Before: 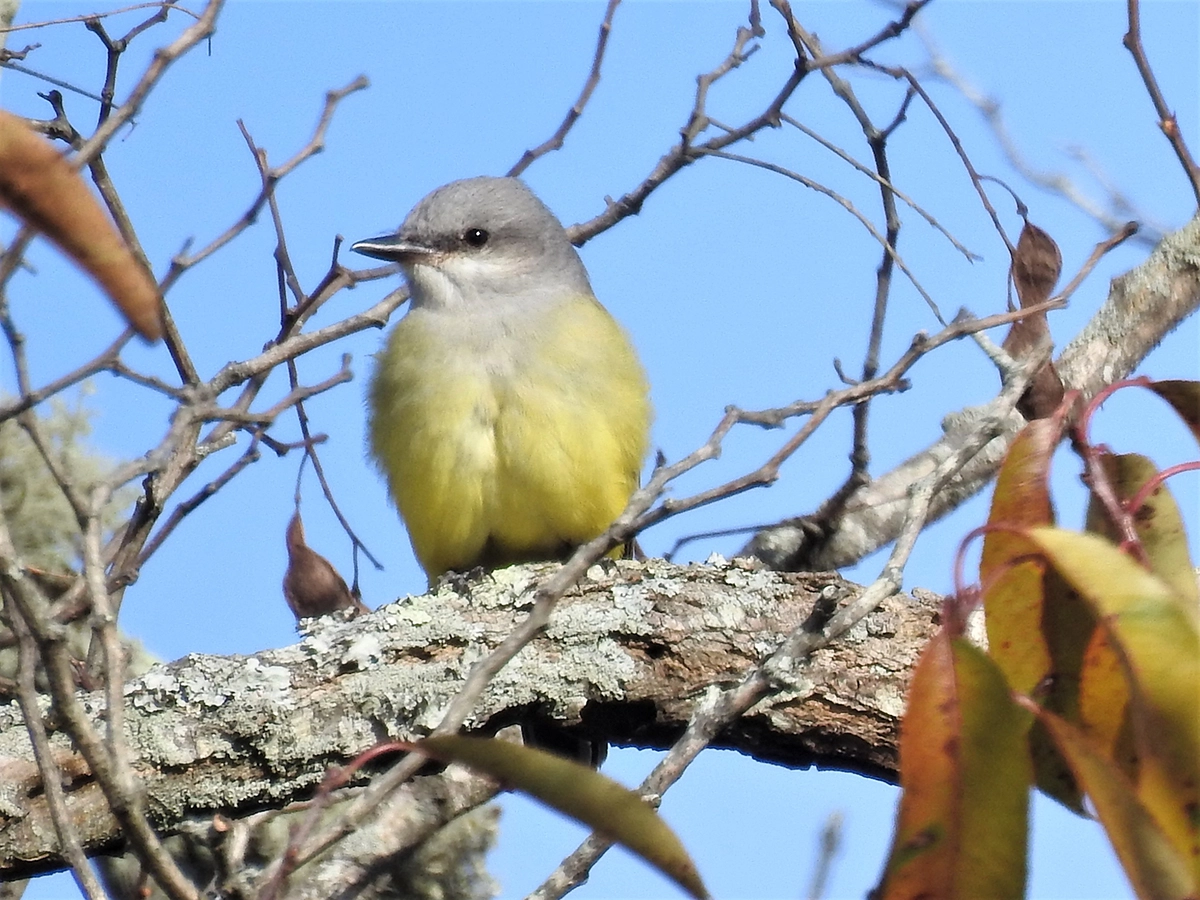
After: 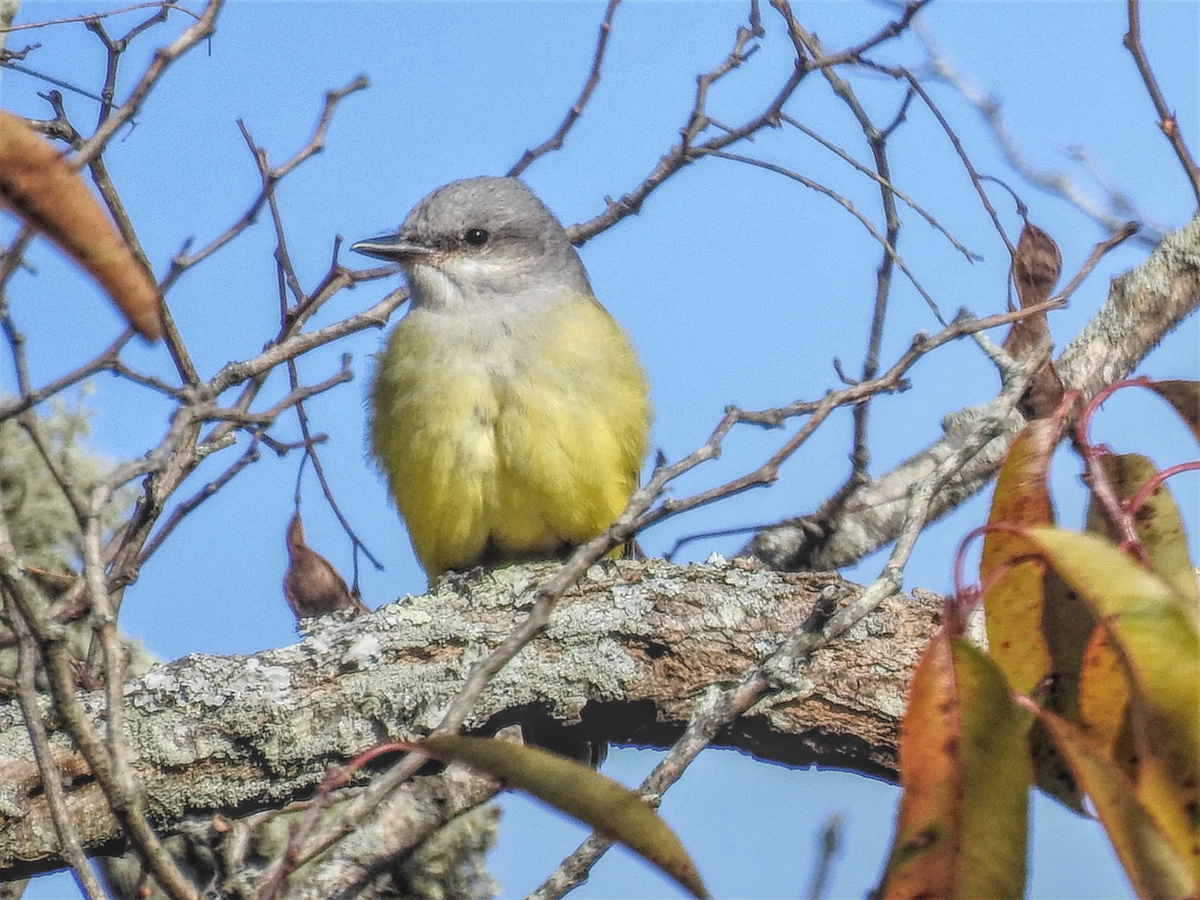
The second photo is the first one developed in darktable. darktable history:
local contrast: highlights 20%, shadows 30%, detail 200%, midtone range 0.2
filmic rgb: middle gray luminance 18.42%, black relative exposure -11.45 EV, white relative exposure 2.55 EV, threshold 6 EV, target black luminance 0%, hardness 8.41, latitude 99%, contrast 1.084, shadows ↔ highlights balance 0.505%, add noise in highlights 0, preserve chrominance max RGB, color science v3 (2019), use custom middle-gray values true, iterations of high-quality reconstruction 0, contrast in highlights soft, enable highlight reconstruction true
